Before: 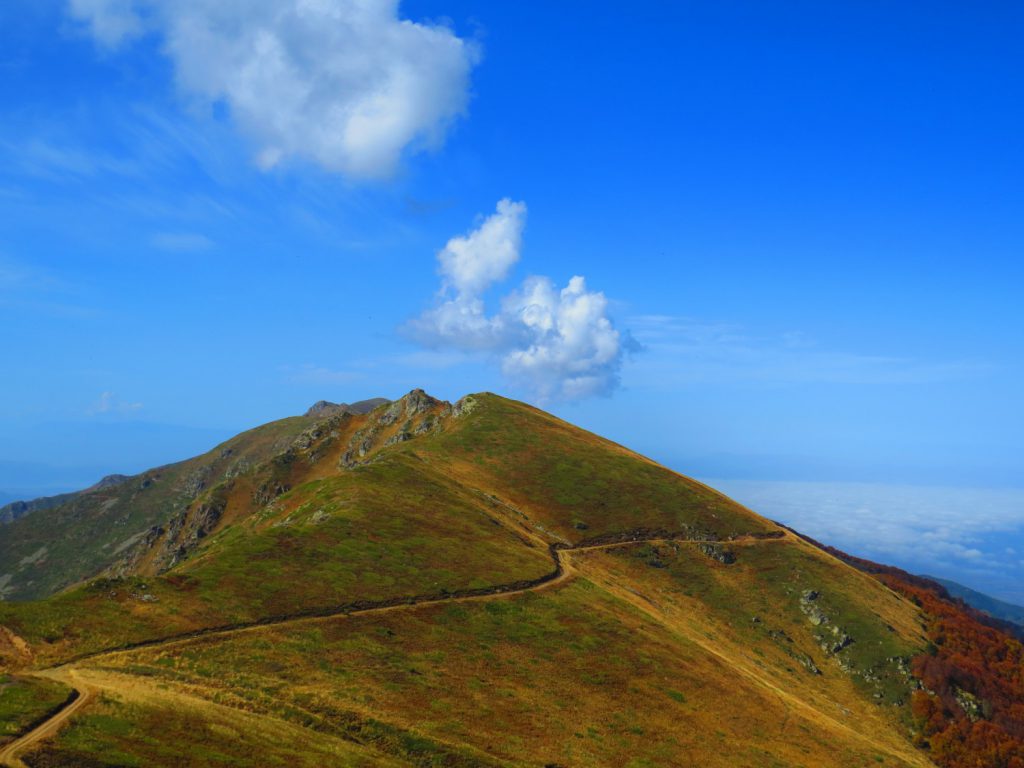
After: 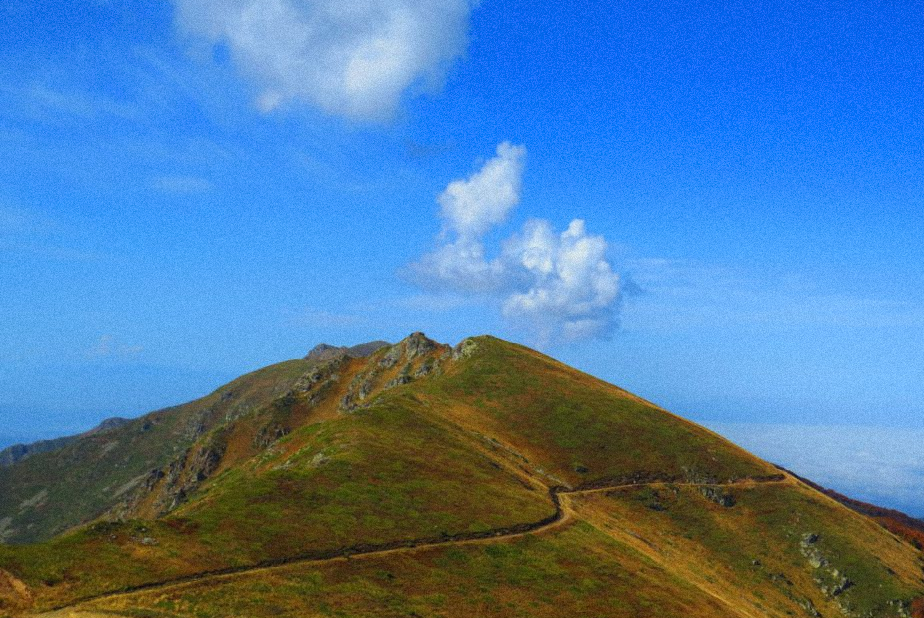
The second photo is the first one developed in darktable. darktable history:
grain: mid-tones bias 0%
crop: top 7.49%, right 9.717%, bottom 11.943%
